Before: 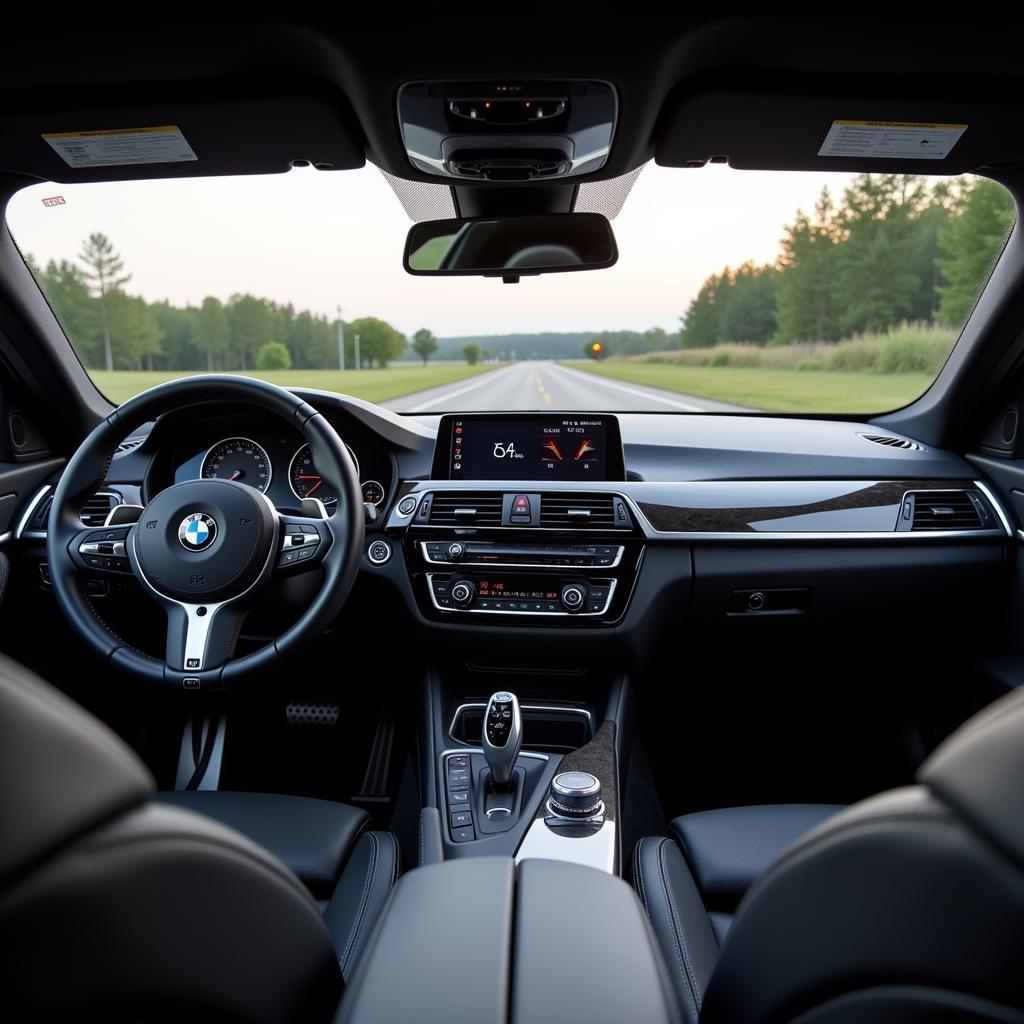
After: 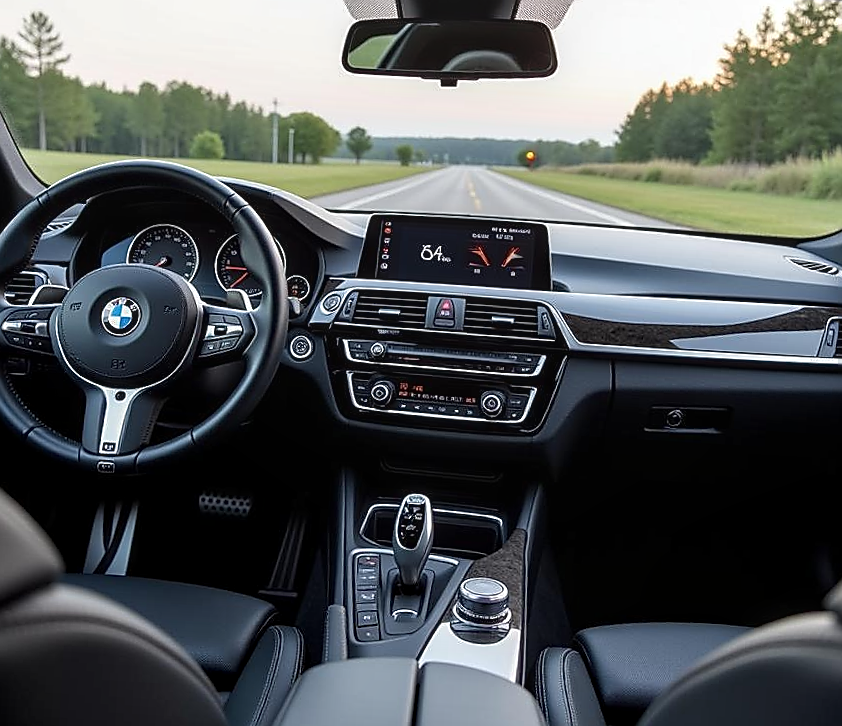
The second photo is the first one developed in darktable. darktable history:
sharpen: radius 1.413, amount 1.233, threshold 0.702
contrast brightness saturation: saturation -0.048
local contrast: on, module defaults
crop and rotate: angle -3.38°, left 9.821%, top 20.994%, right 12.325%, bottom 11.898%
